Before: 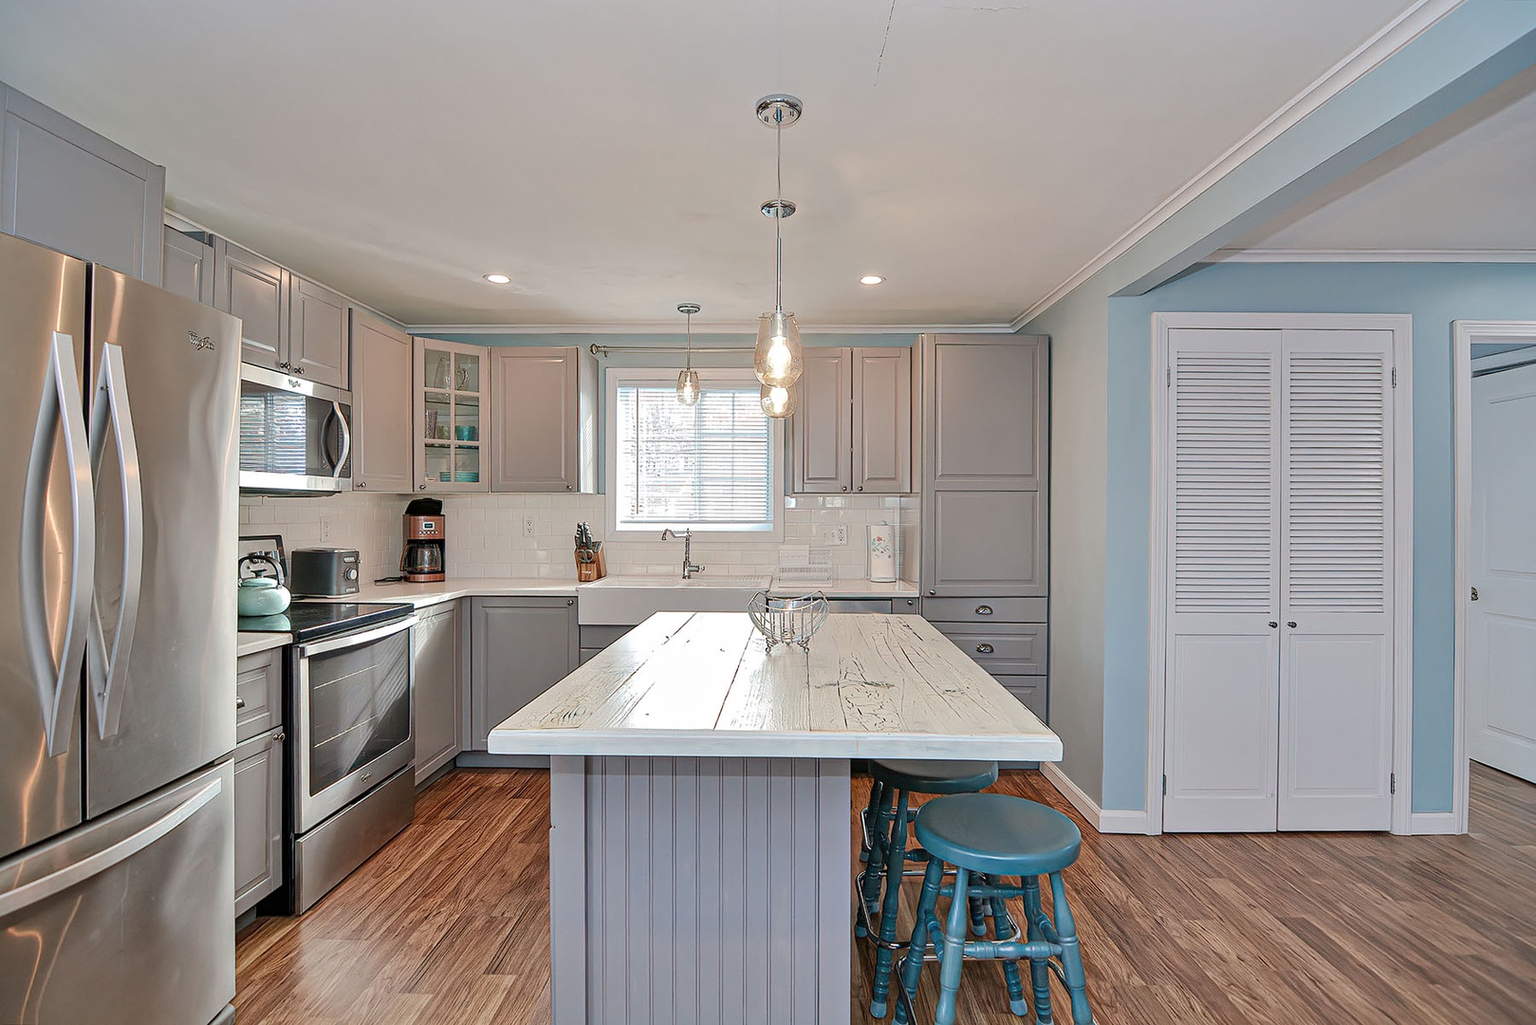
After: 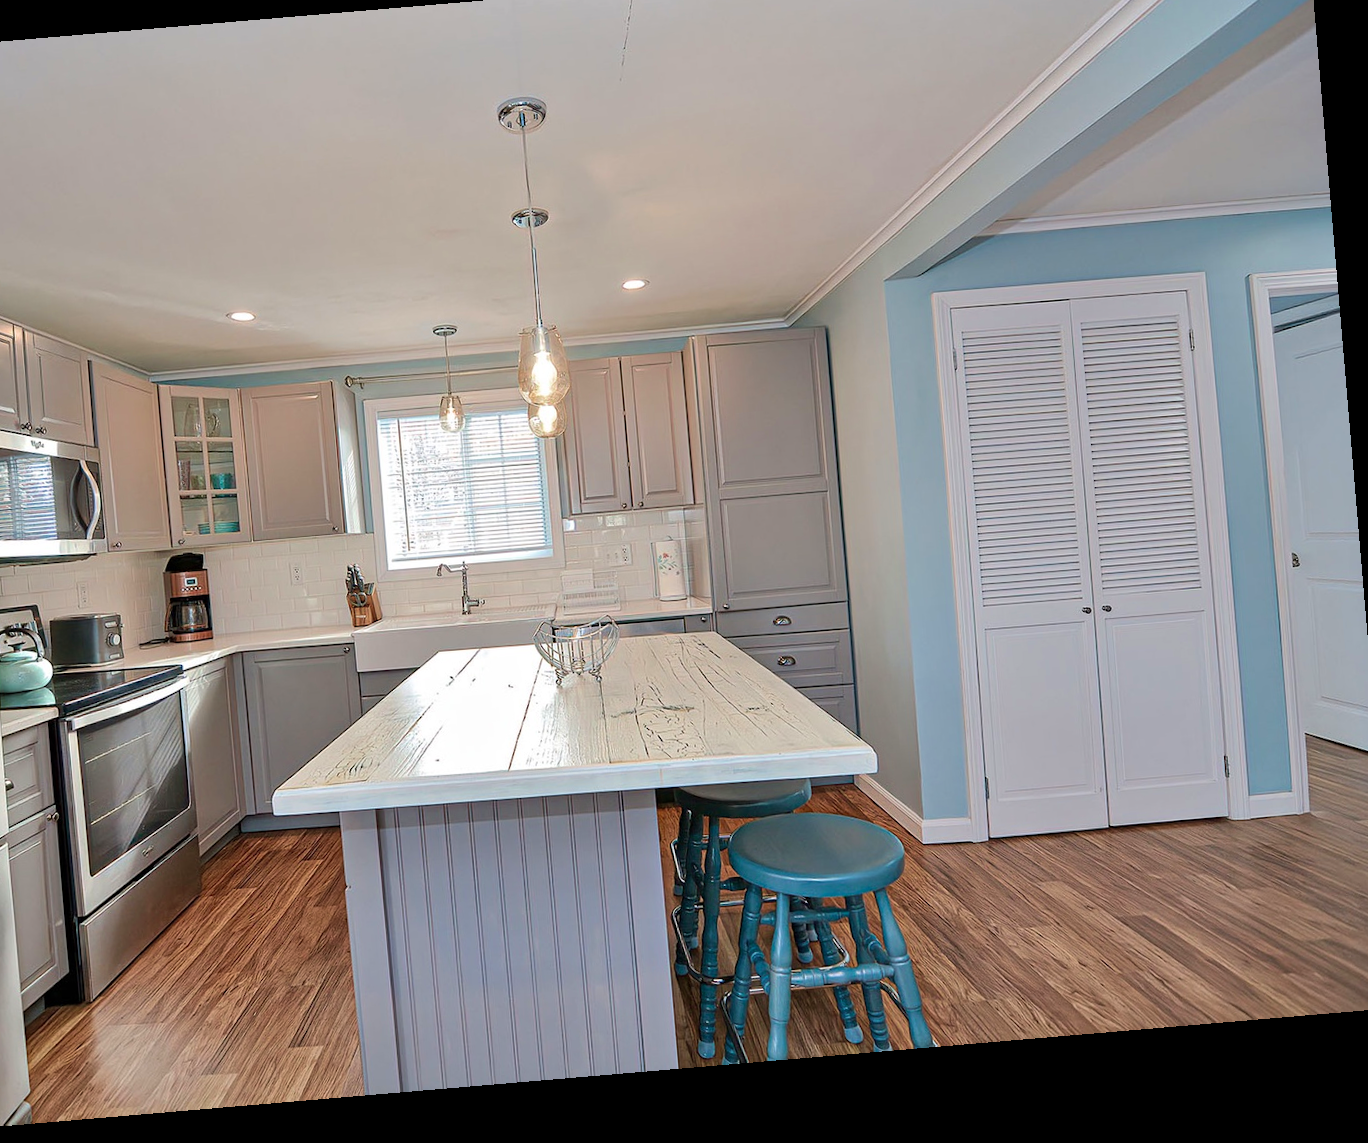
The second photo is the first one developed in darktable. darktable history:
rotate and perspective: rotation -4.86°, automatic cropping off
crop and rotate: left 17.959%, top 5.771%, right 1.742%
velvia: on, module defaults
